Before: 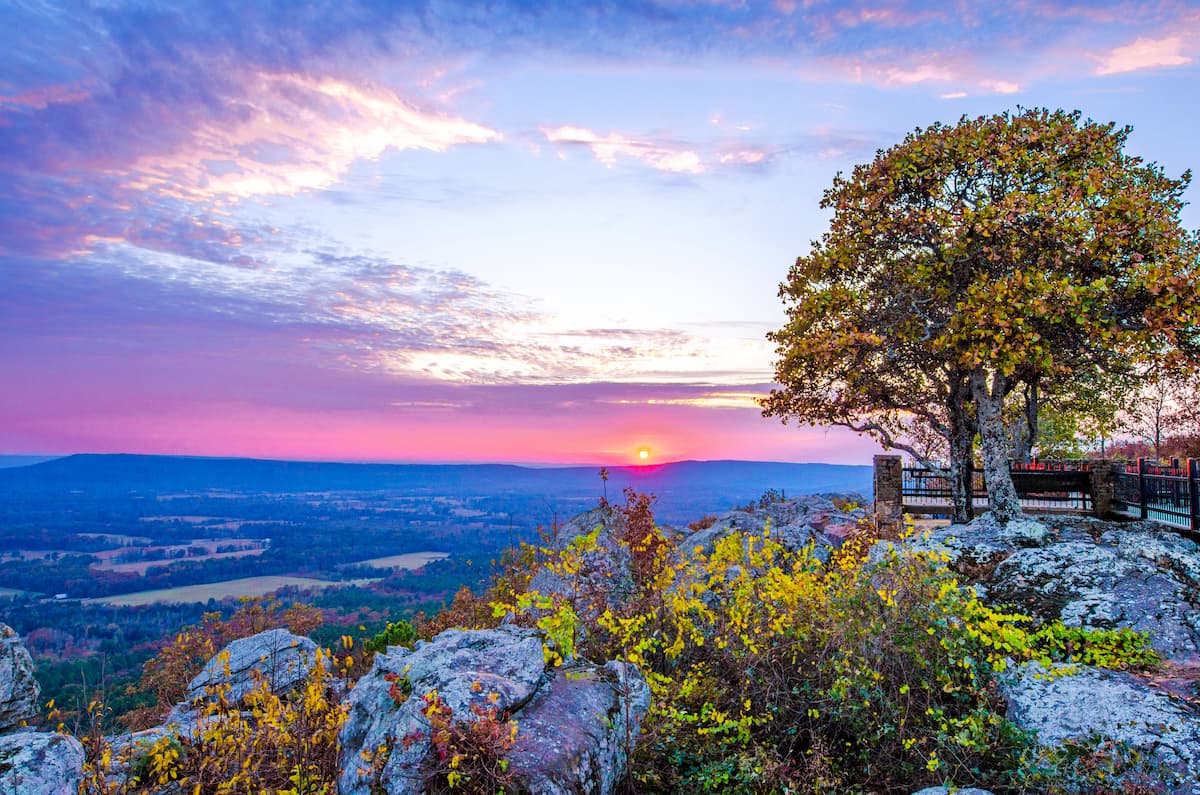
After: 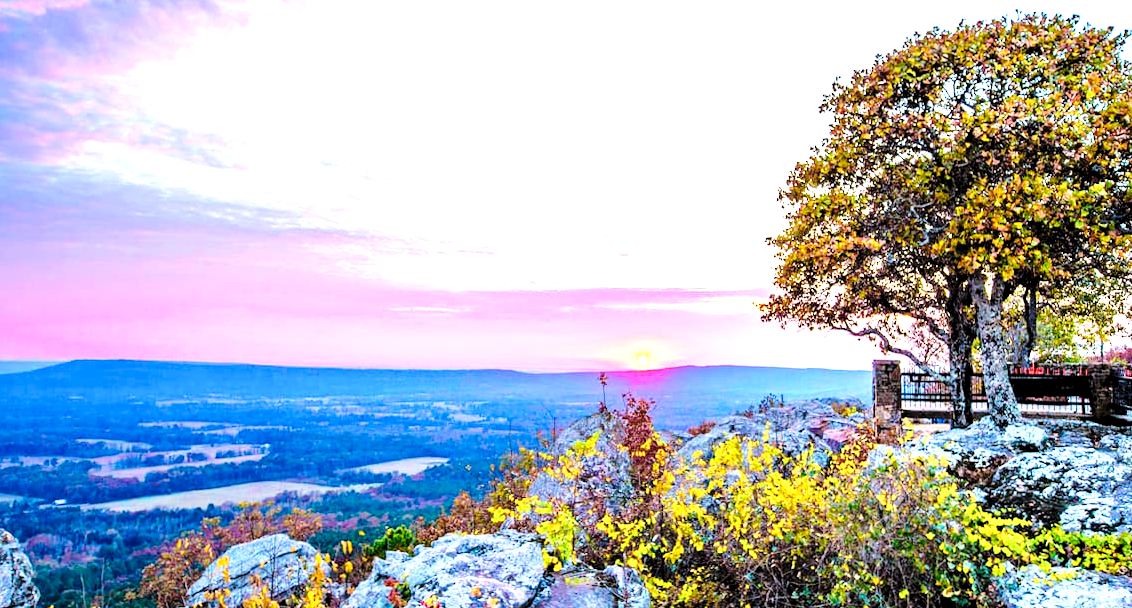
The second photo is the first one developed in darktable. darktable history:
tone equalizer: -8 EV -0.439 EV, -7 EV -0.362 EV, -6 EV -0.356 EV, -5 EV -0.232 EV, -3 EV 0.189 EV, -2 EV 0.324 EV, -1 EV 0.407 EV, +0 EV 0.444 EV
crop and rotate: angle 0.077°, top 11.981%, right 5.425%, bottom 11.328%
base curve: curves: ch0 [(0, 0) (0.028, 0.03) (0.121, 0.232) (0.46, 0.748) (0.859, 0.968) (1, 1)], exposure shift 0.01, preserve colors none
levels: levels [0.062, 0.494, 0.925]
